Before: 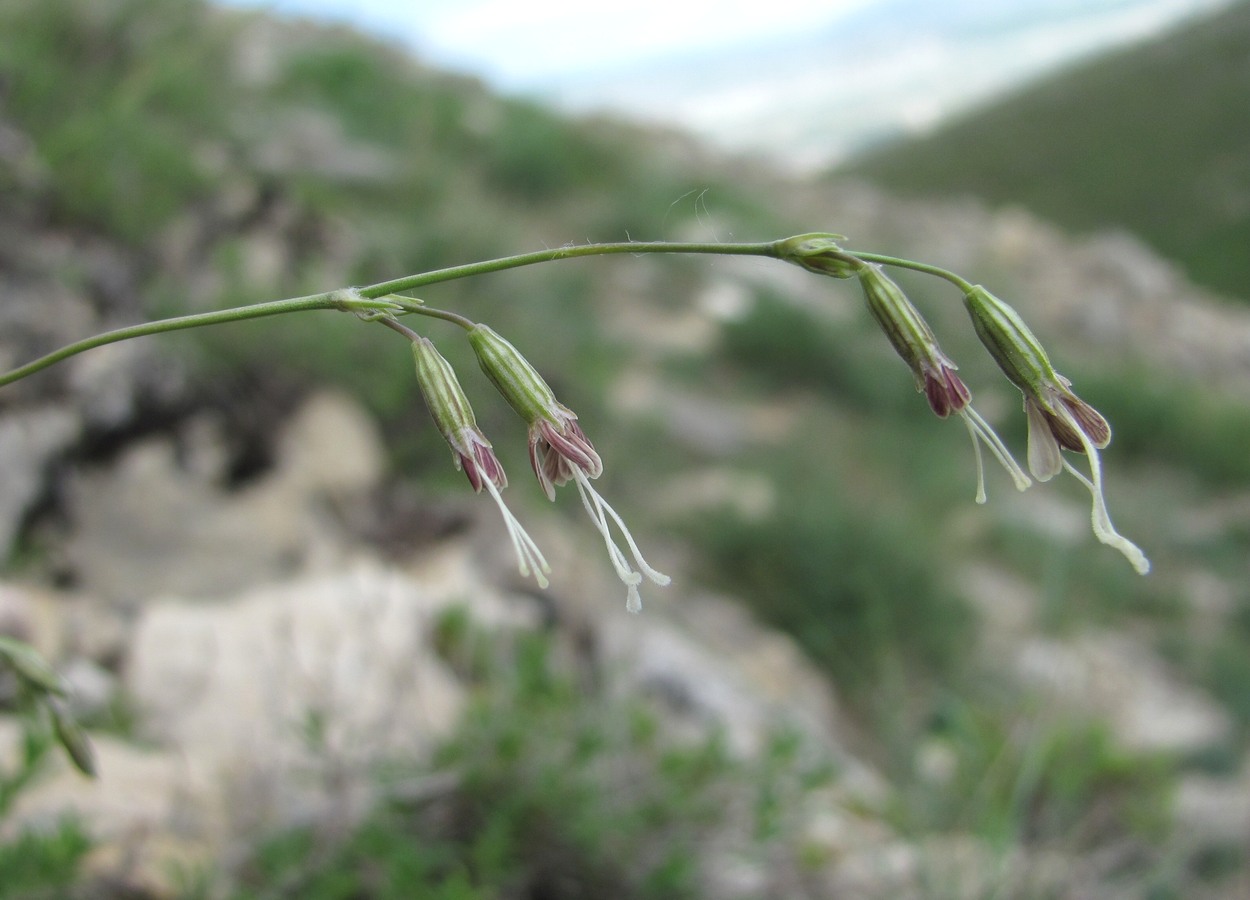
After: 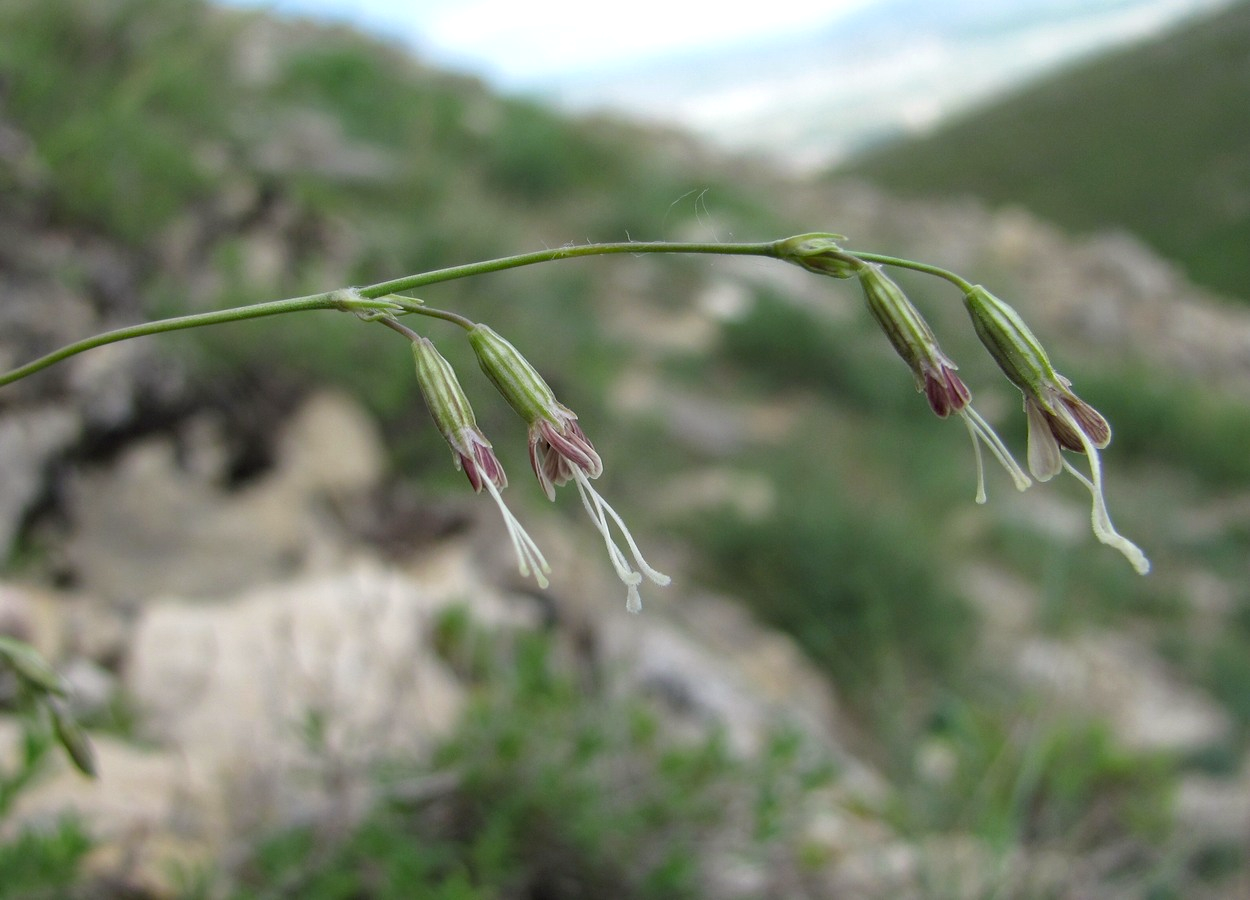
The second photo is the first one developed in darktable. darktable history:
haze removal: compatibility mode true, adaptive false
white balance: emerald 1
